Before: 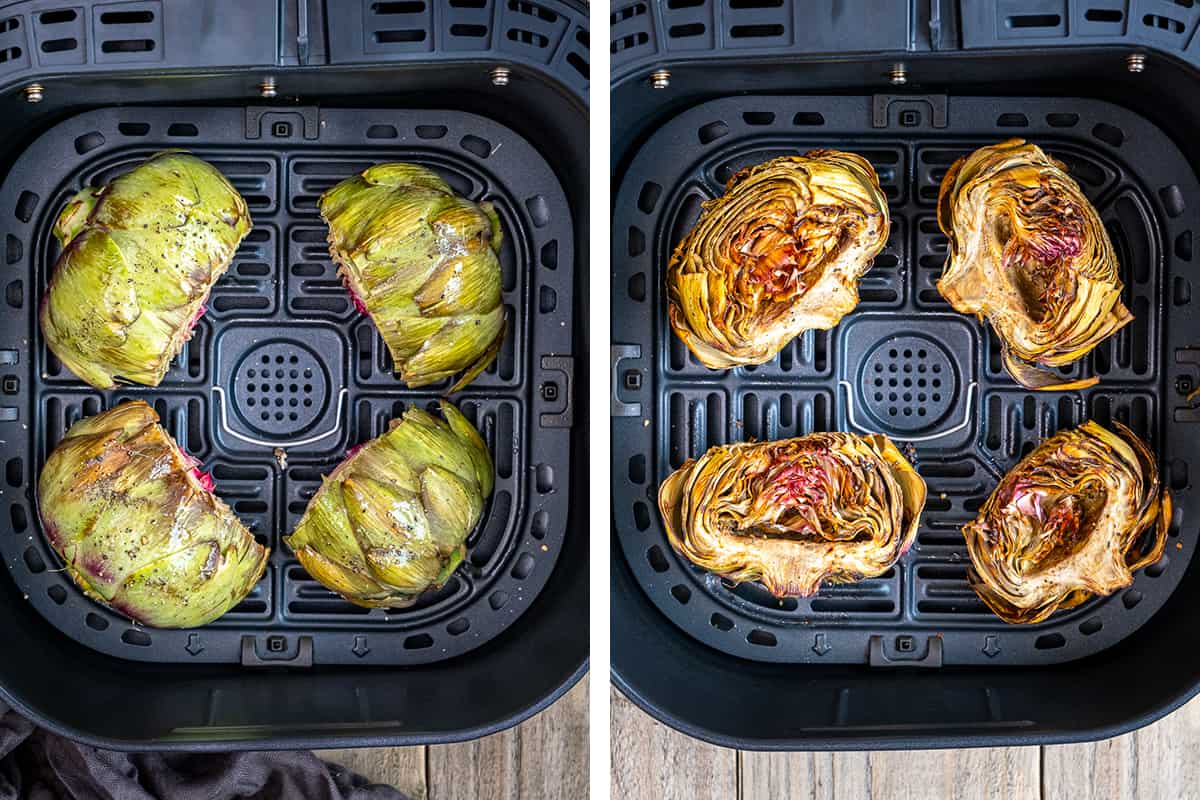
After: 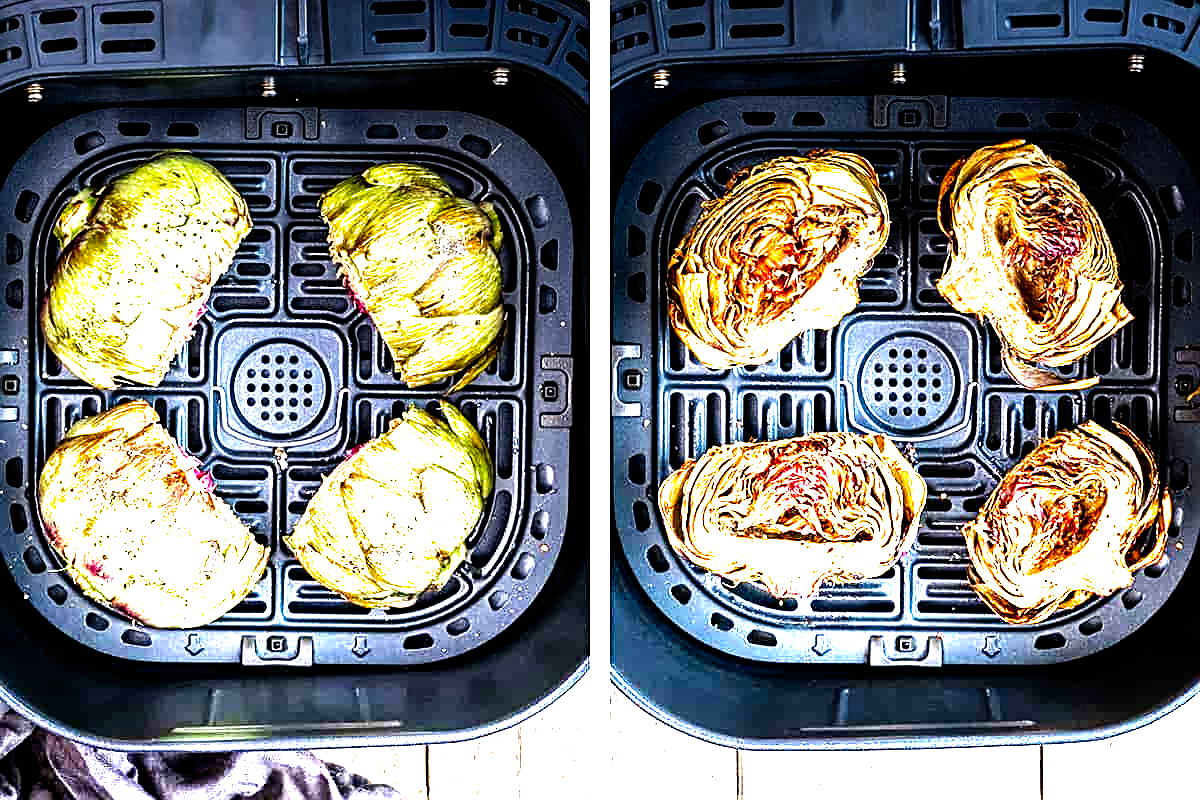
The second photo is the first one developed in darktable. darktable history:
filmic rgb: black relative exposure -8.2 EV, white relative exposure 2.2 EV, threshold 3 EV, hardness 7.11, latitude 85.74%, contrast 1.696, highlights saturation mix -4%, shadows ↔ highlights balance -2.69%, preserve chrominance no, color science v5 (2021), contrast in shadows safe, contrast in highlights safe, enable highlight reconstruction true
sharpen: on, module defaults
graduated density: density -3.9 EV
